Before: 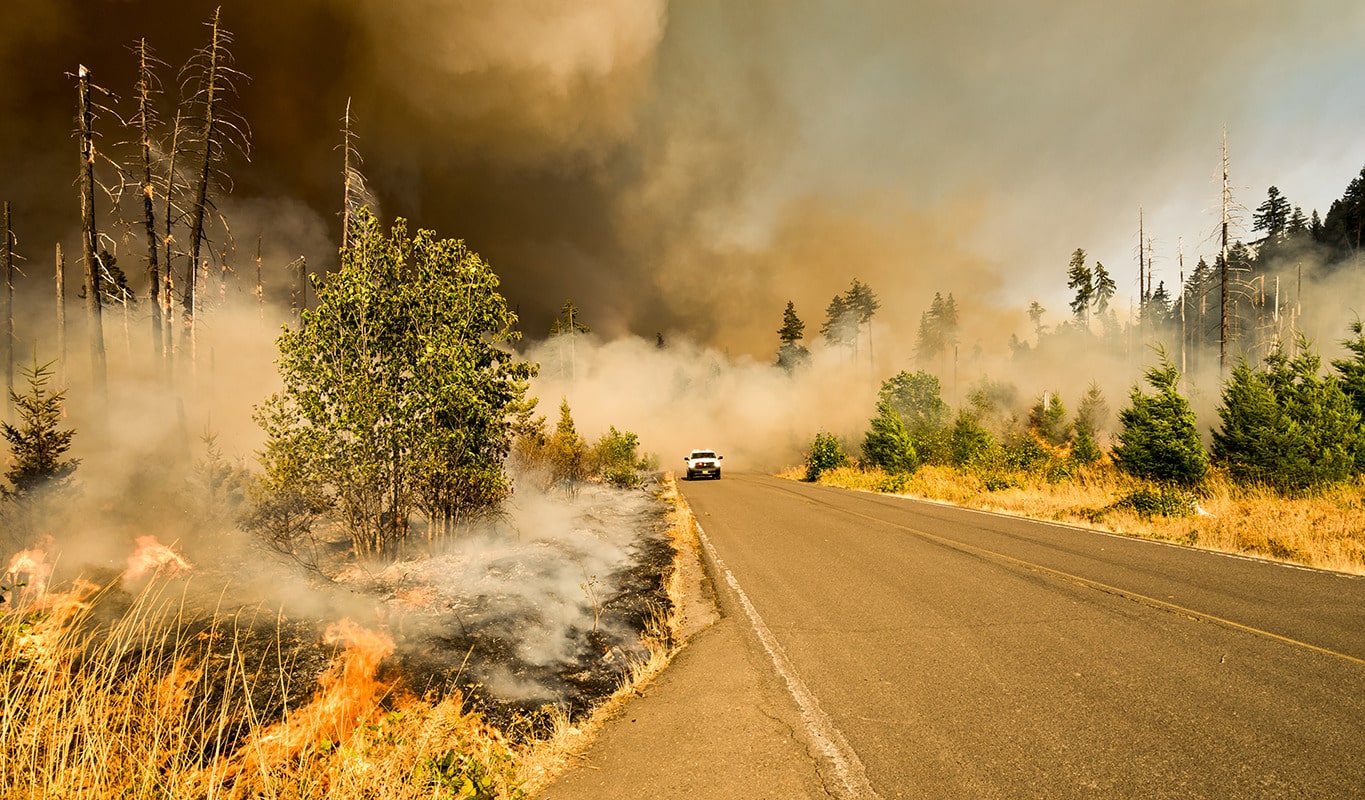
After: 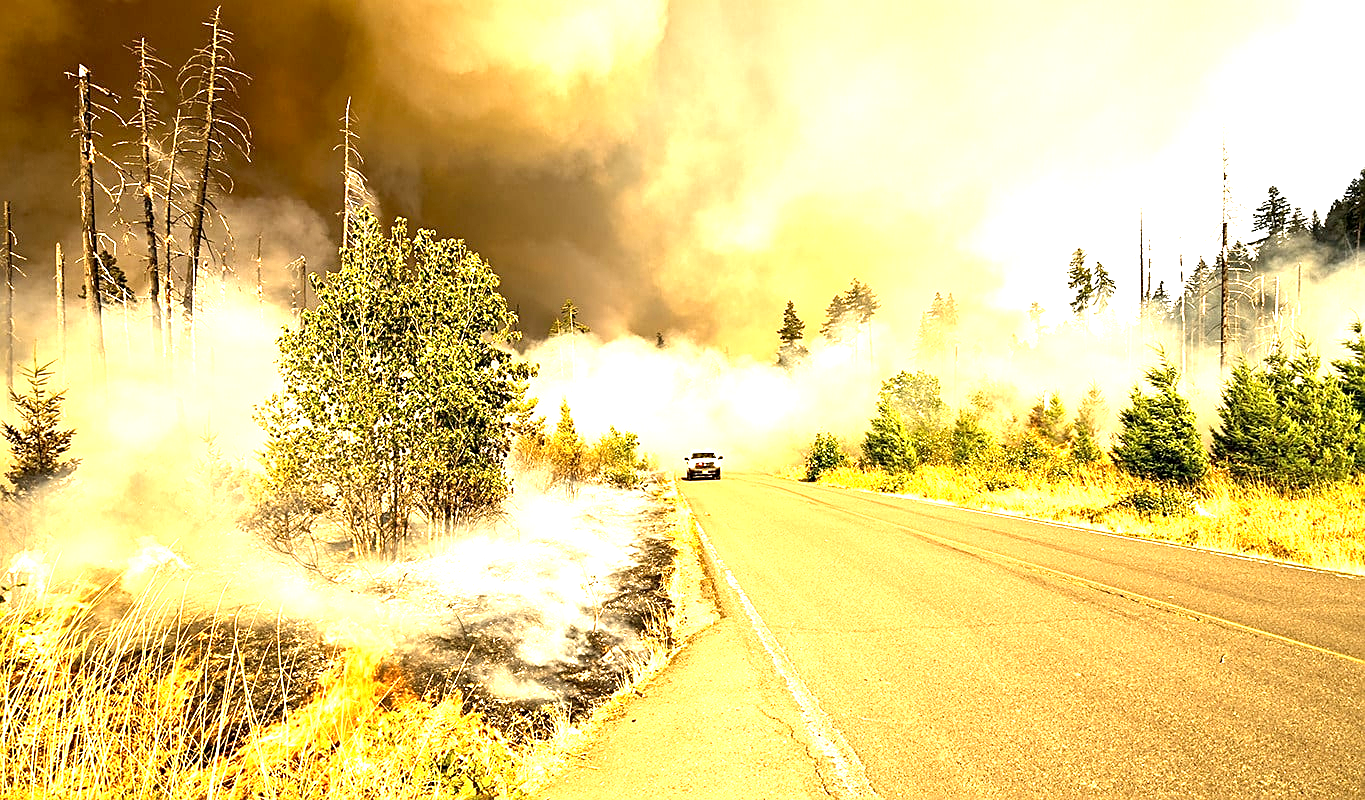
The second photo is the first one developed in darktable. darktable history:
sharpen: on, module defaults
exposure: black level correction 0.001, exposure 1.822 EV, compensate exposure bias true, compensate highlight preservation false
